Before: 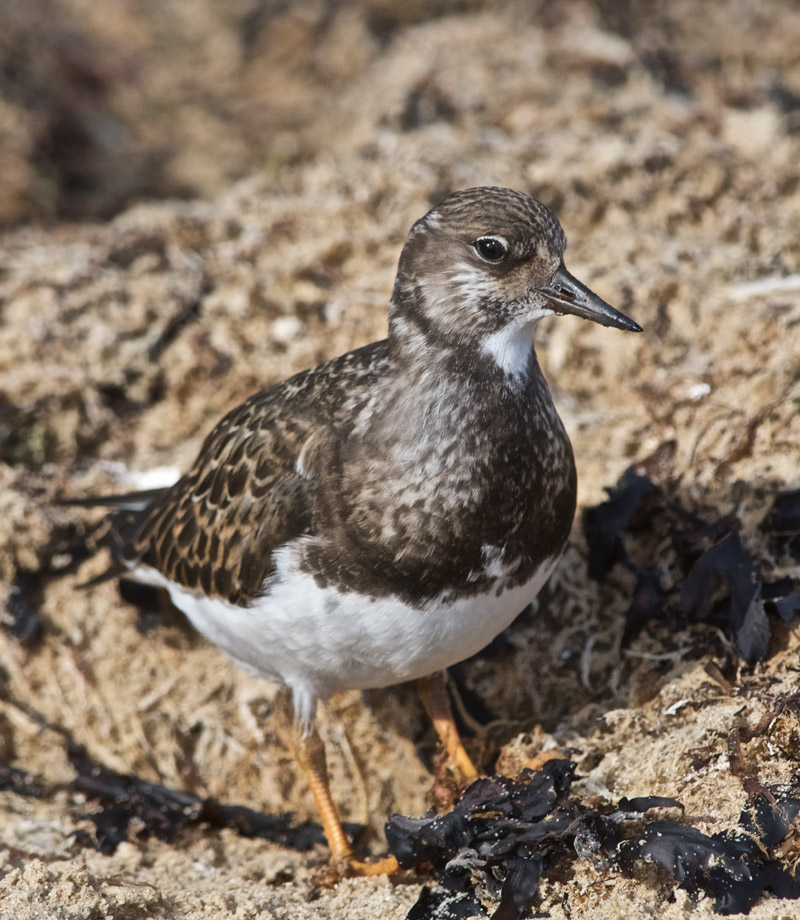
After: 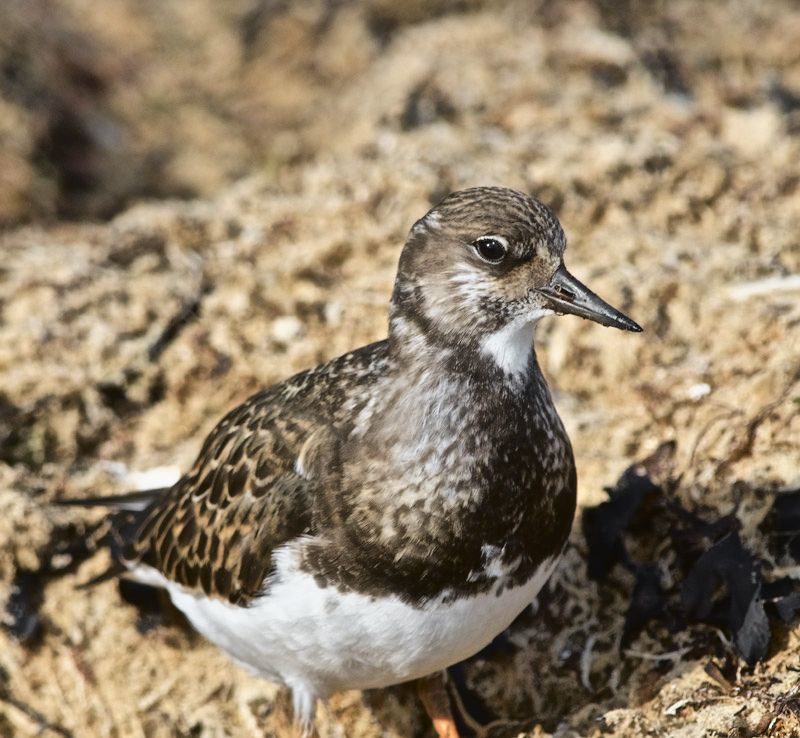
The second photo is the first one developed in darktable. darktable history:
crop: bottom 19.701%
tone curve: curves: ch0 [(0.003, 0.029) (0.037, 0.036) (0.149, 0.117) (0.297, 0.318) (0.422, 0.474) (0.531, 0.6) (0.743, 0.809) (0.889, 0.941) (1, 0.98)]; ch1 [(0, 0) (0.305, 0.325) (0.453, 0.437) (0.482, 0.479) (0.501, 0.5) (0.506, 0.503) (0.564, 0.578) (0.587, 0.625) (0.666, 0.727) (1, 1)]; ch2 [(0, 0) (0.323, 0.277) (0.408, 0.399) (0.45, 0.48) (0.499, 0.502) (0.512, 0.523) (0.57, 0.595) (0.653, 0.671) (0.768, 0.744) (1, 1)], color space Lab, independent channels, preserve colors none
